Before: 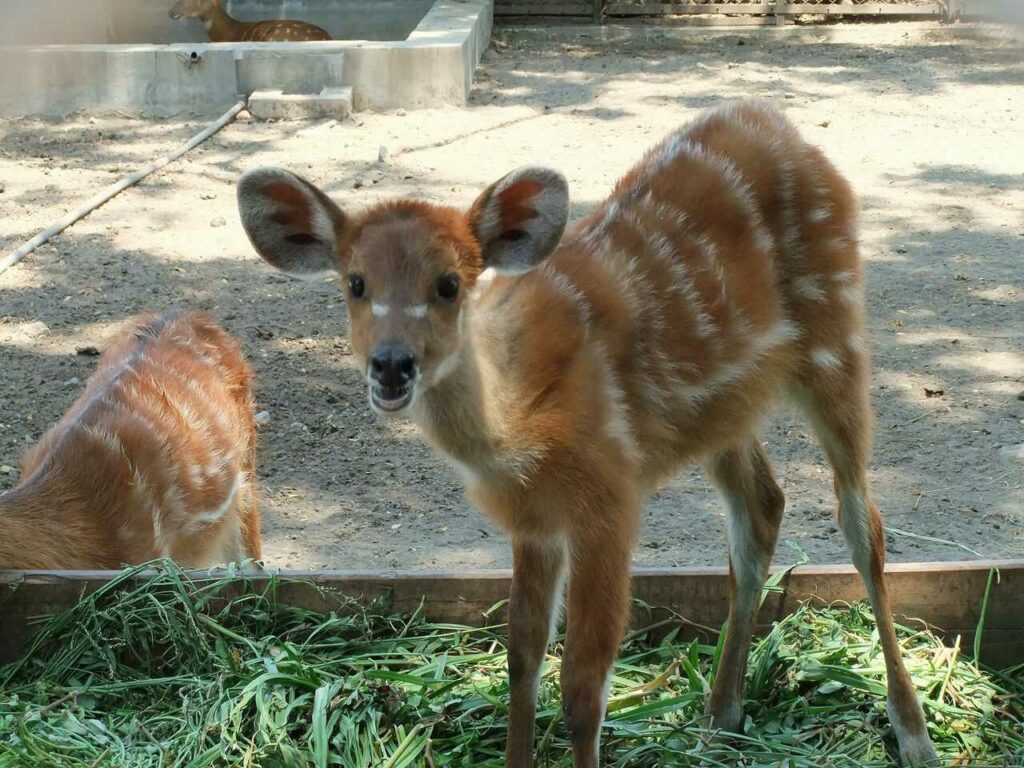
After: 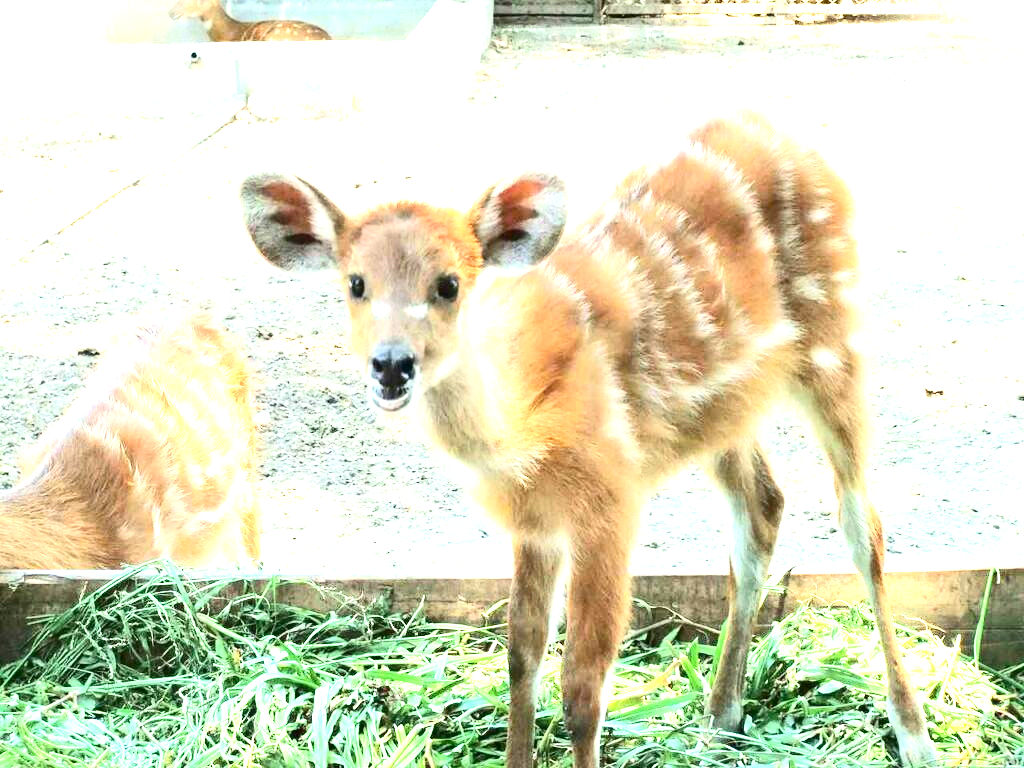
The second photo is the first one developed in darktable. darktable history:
exposure: black level correction 0.001, exposure 2.607 EV, compensate highlight preservation false
contrast brightness saturation: contrast 0.276
